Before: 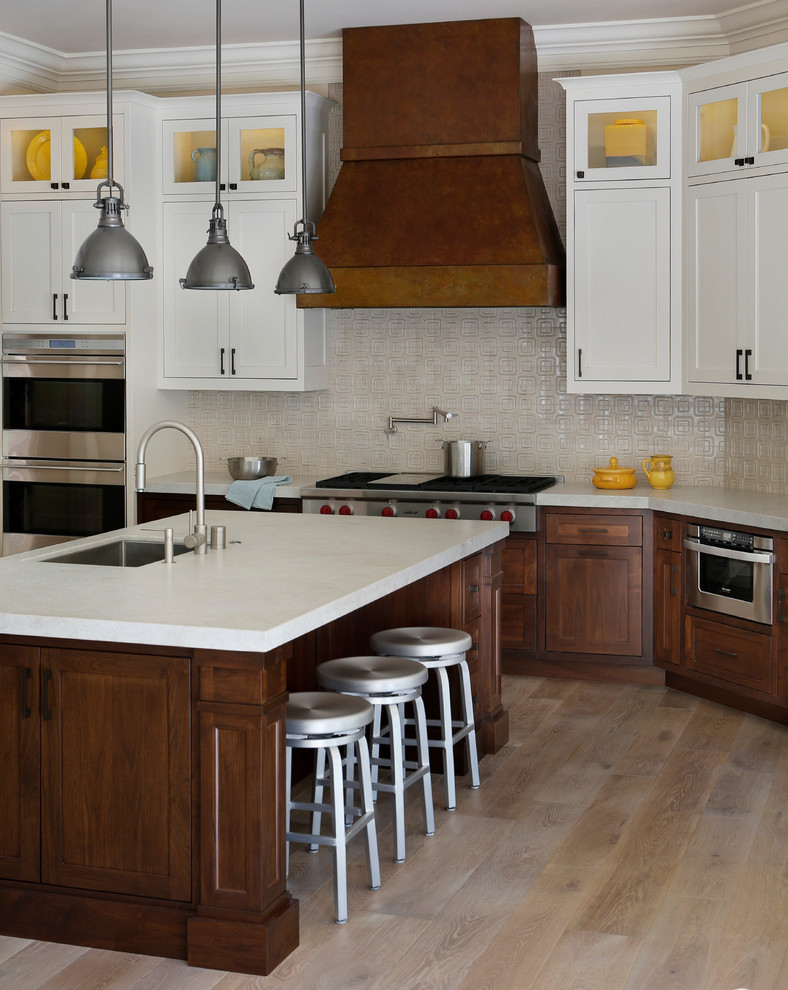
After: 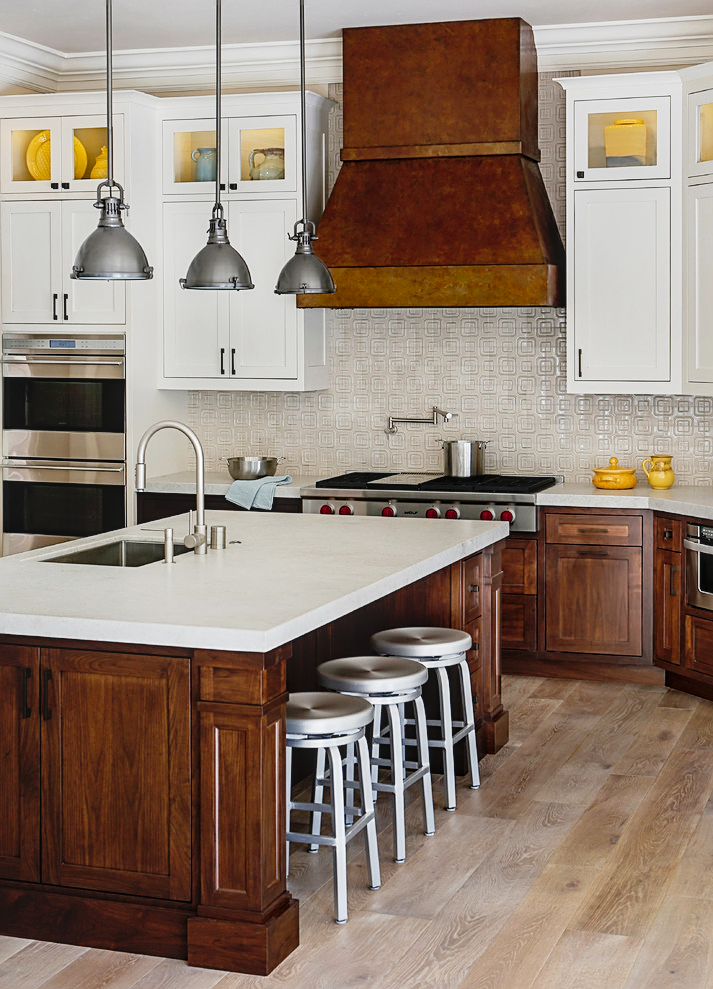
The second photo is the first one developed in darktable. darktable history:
exposure: exposure 0.209 EV, compensate highlight preservation false
crop: right 9.481%, bottom 0.025%
local contrast: on, module defaults
sharpen: on, module defaults
tone curve: curves: ch0 [(0, 0.022) (0.114, 0.088) (0.282, 0.316) (0.446, 0.511) (0.613, 0.693) (0.786, 0.843) (0.999, 0.949)]; ch1 [(0, 0) (0.395, 0.343) (0.463, 0.427) (0.486, 0.474) (0.503, 0.5) (0.535, 0.522) (0.555, 0.566) (0.594, 0.614) (0.755, 0.793) (1, 1)]; ch2 [(0, 0) (0.369, 0.388) (0.449, 0.431) (0.501, 0.5) (0.528, 0.517) (0.561, 0.59) (0.612, 0.646) (0.697, 0.721) (1, 1)], preserve colors none
